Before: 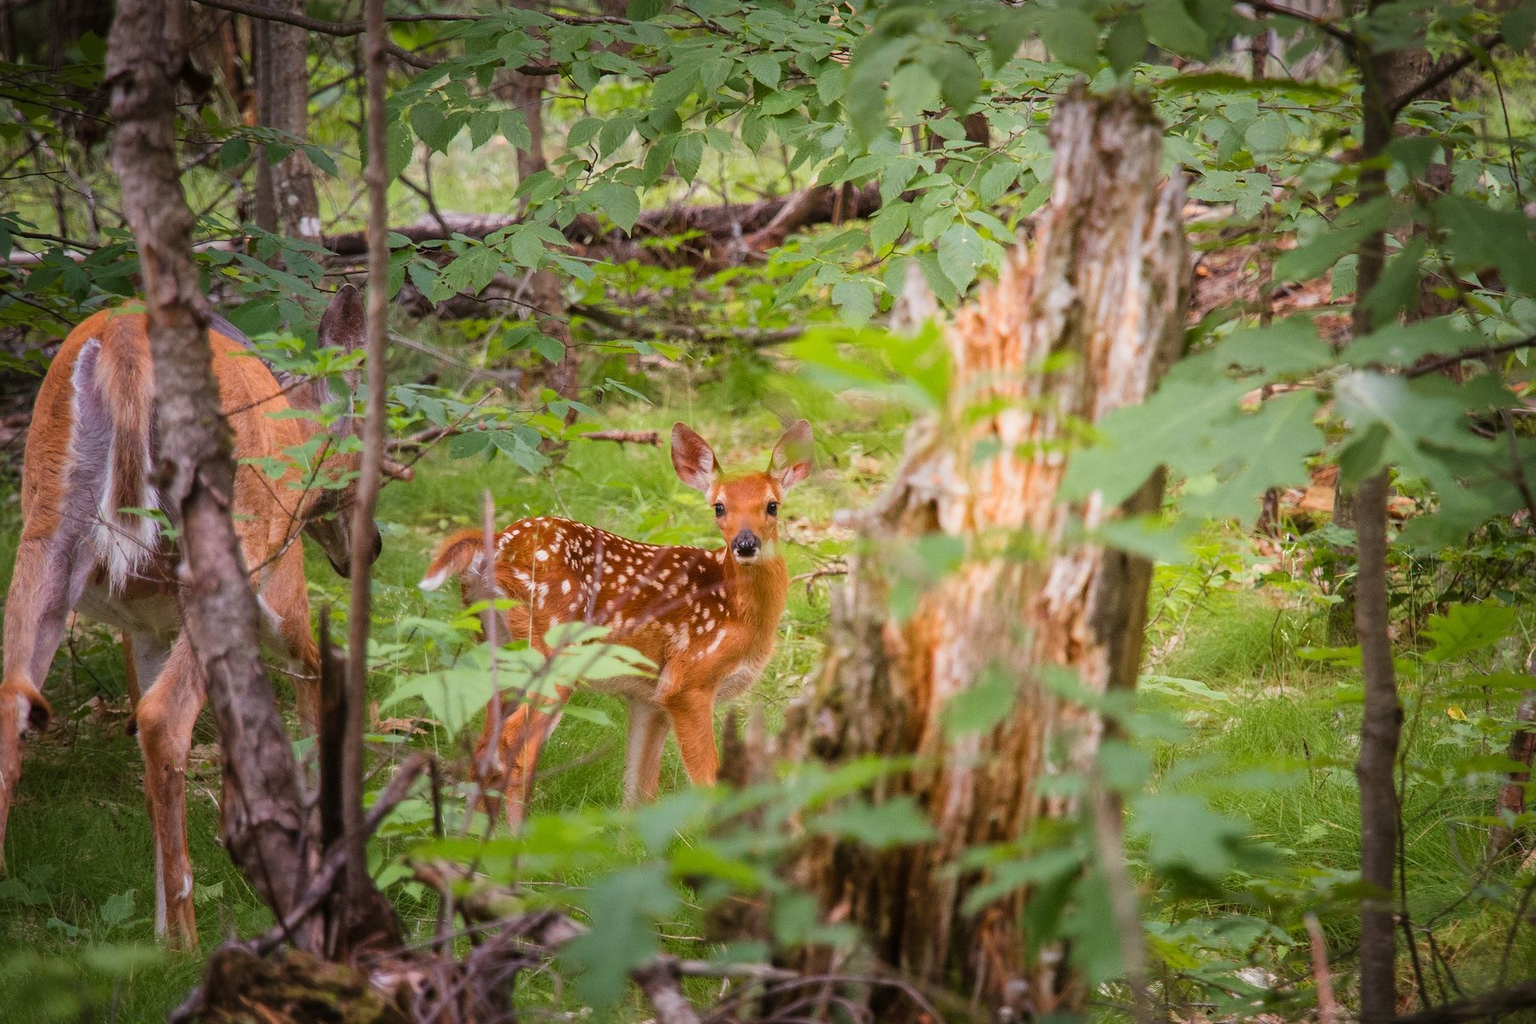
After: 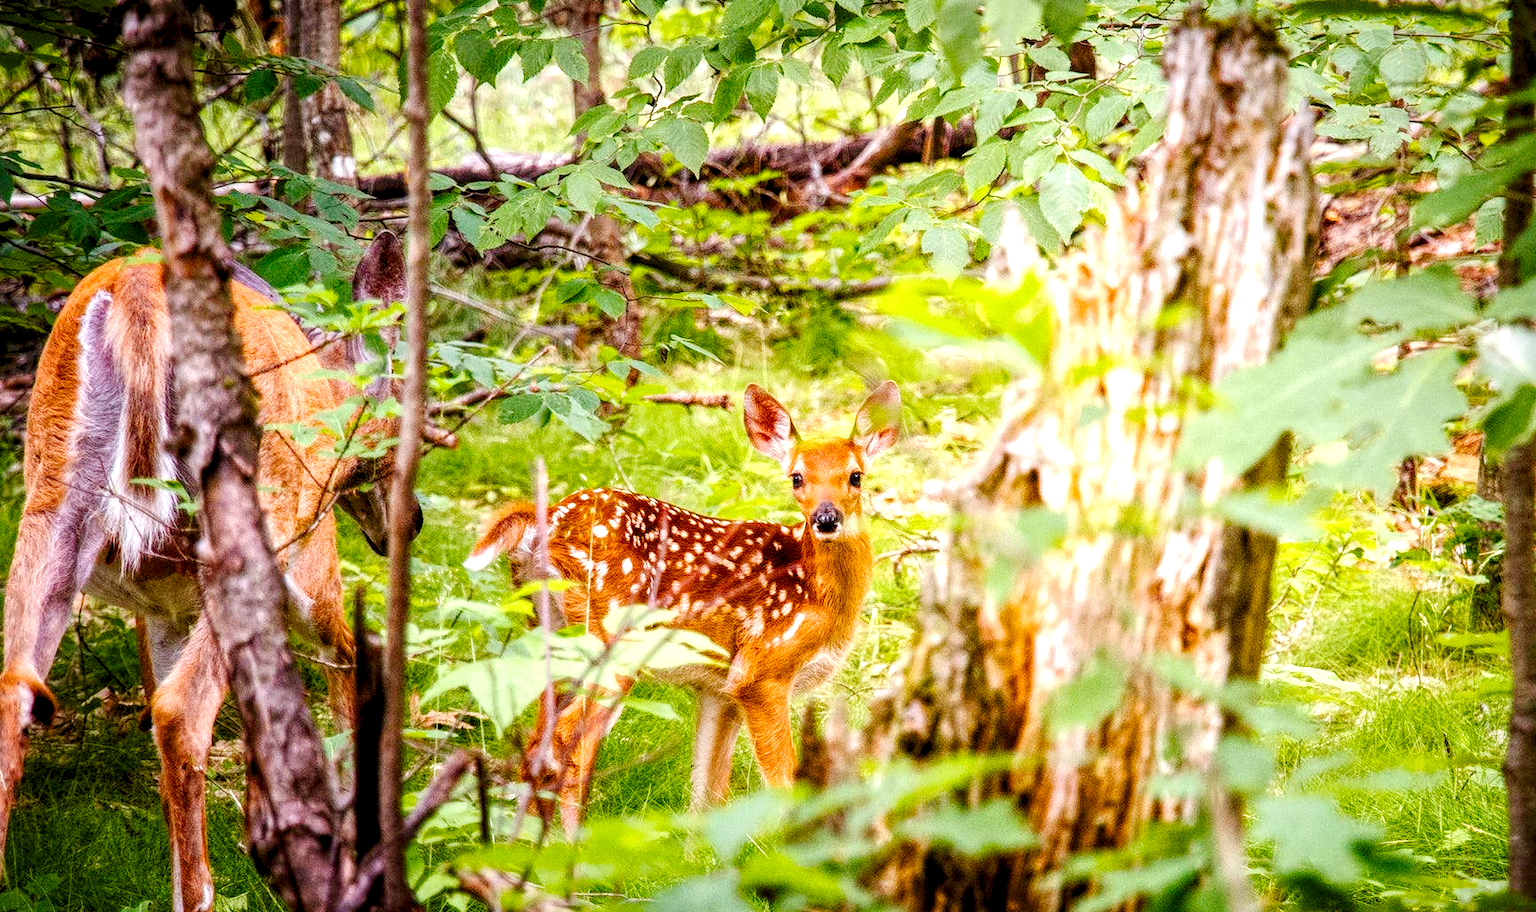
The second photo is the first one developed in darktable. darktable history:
exposure: black level correction 0.004, exposure 0.419 EV, compensate highlight preservation false
crop: top 7.498%, right 9.729%, bottom 12.065%
tone curve: curves: ch0 [(0, 0.023) (0.087, 0.065) (0.184, 0.168) (0.45, 0.54) (0.57, 0.683) (0.722, 0.825) (0.877, 0.948) (1, 1)]; ch1 [(0, 0) (0.388, 0.369) (0.44, 0.44) (0.489, 0.481) (0.534, 0.551) (0.657, 0.659) (1, 1)]; ch2 [(0, 0) (0.353, 0.317) (0.408, 0.427) (0.472, 0.46) (0.5, 0.496) (0.537, 0.539) (0.576, 0.592) (0.625, 0.631) (1, 1)], preserve colors none
local contrast: highlights 107%, shadows 99%, detail 199%, midtone range 0.2
color balance rgb: shadows lift › luminance -20.032%, perceptual saturation grading › global saturation 27.601%, perceptual saturation grading › highlights -25.141%, perceptual saturation grading › shadows 24.288%, global vibrance 9.624%
